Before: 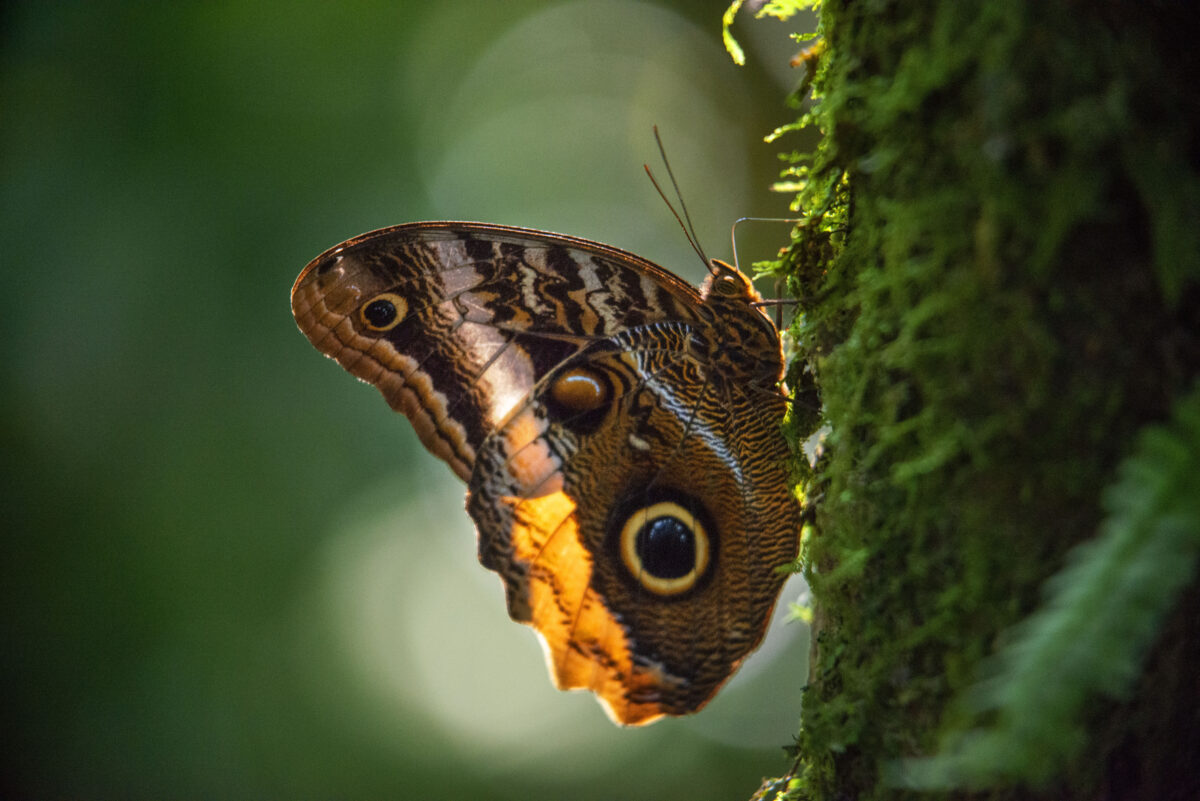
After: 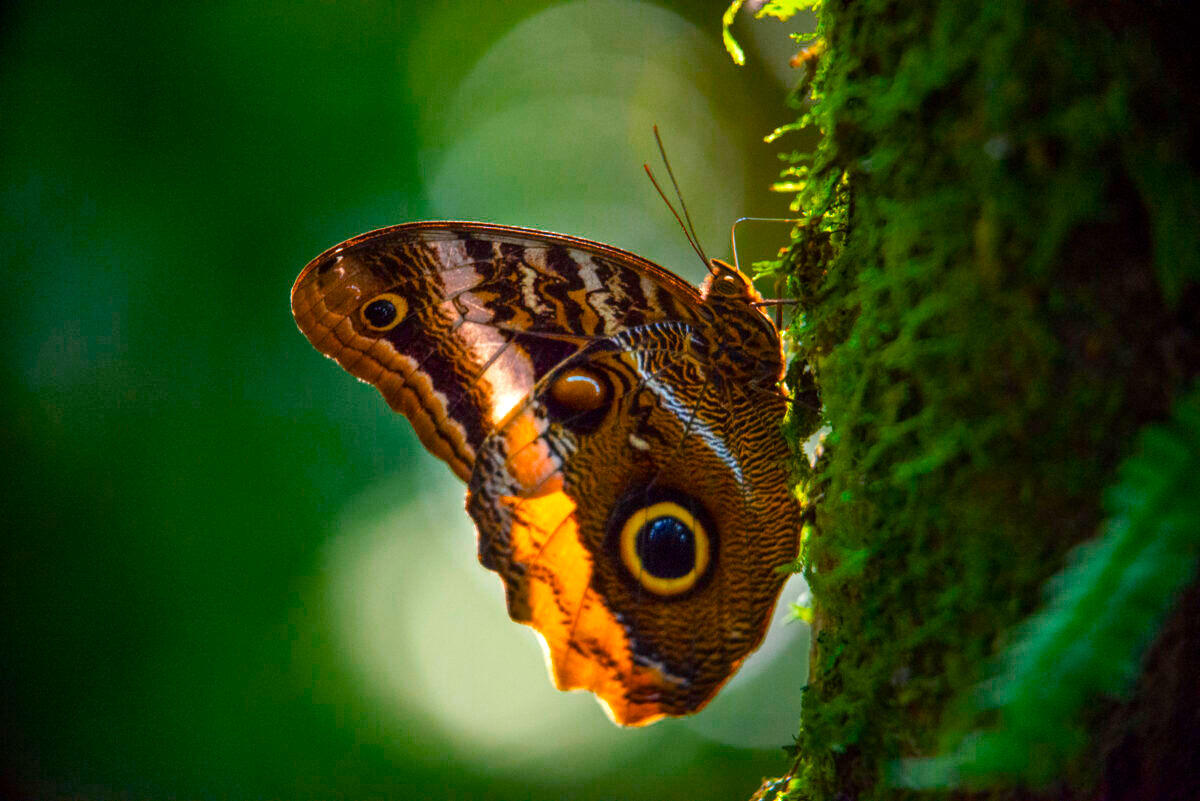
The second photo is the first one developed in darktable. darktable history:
color balance rgb: shadows lift › chroma 3.138%, shadows lift › hue 281.94°, linear chroma grading › global chroma 15.29%, perceptual saturation grading › global saturation 19.575%, saturation formula JzAzBz (2021)
exposure: compensate exposure bias true, compensate highlight preservation false
